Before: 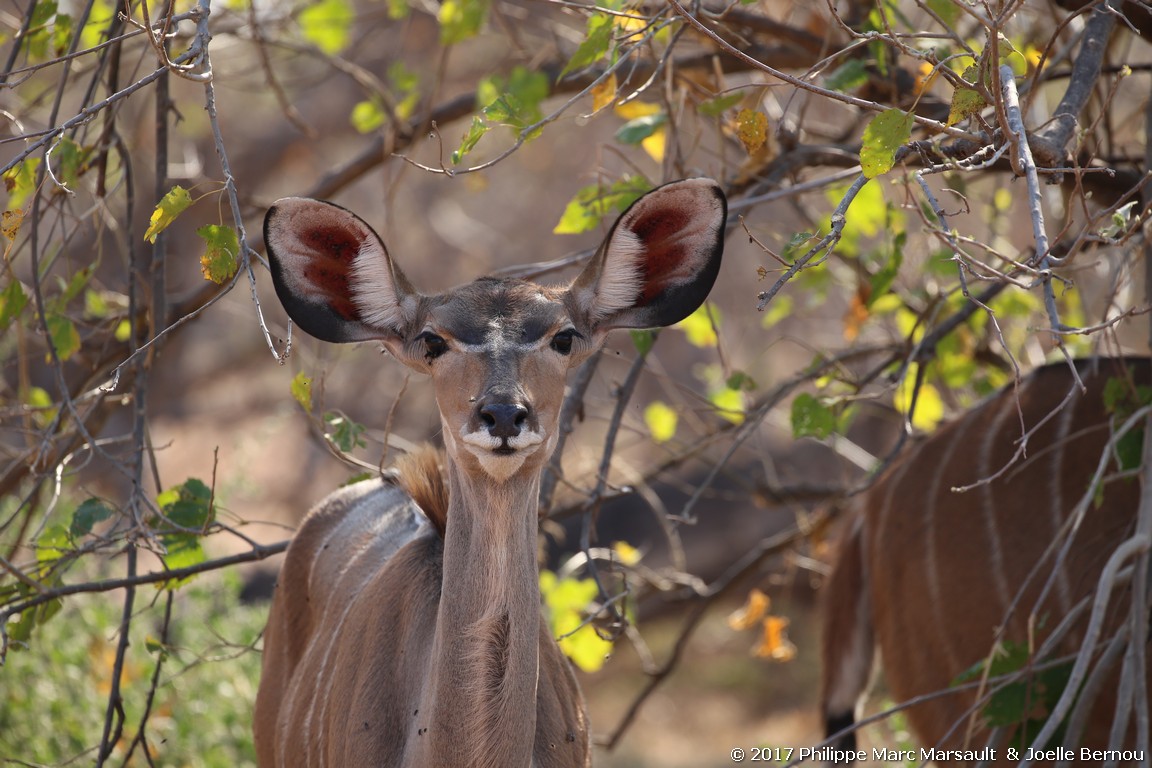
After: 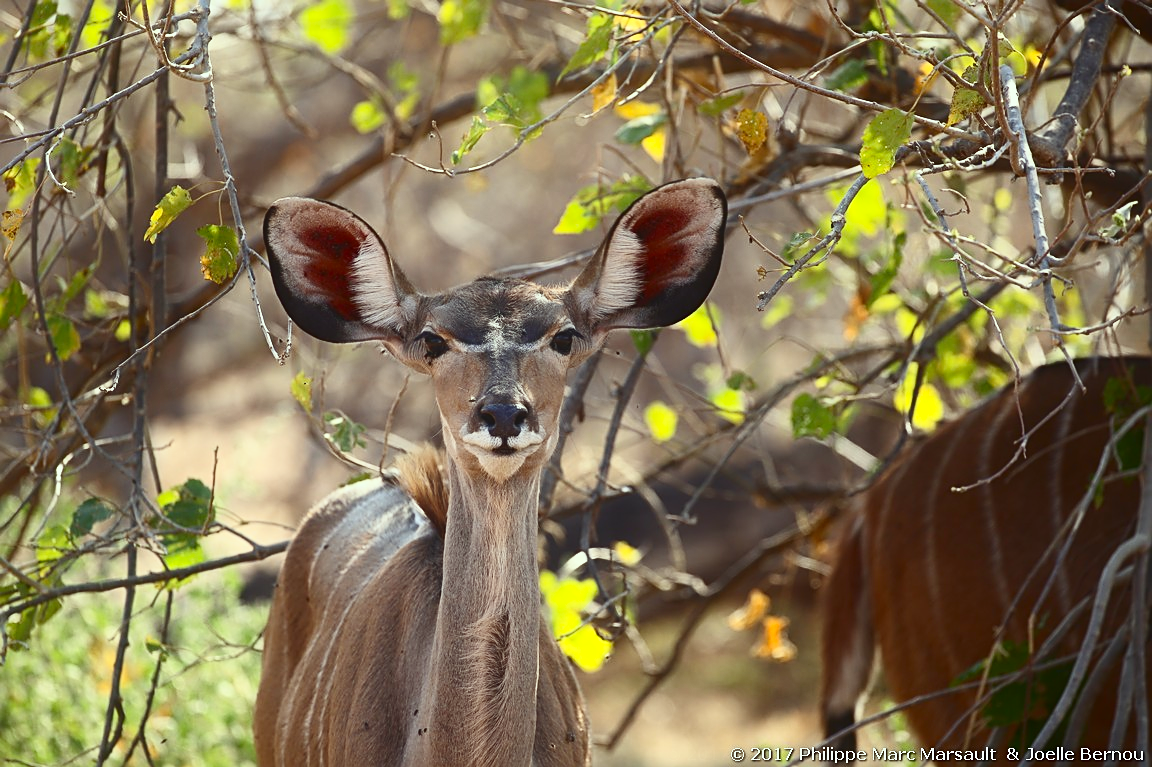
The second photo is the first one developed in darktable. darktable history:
sharpen: on, module defaults
crop: bottom 0.053%
contrast equalizer: octaves 7, y [[0.6 ×6], [0.55 ×6], [0 ×6], [0 ×6], [0 ×6]], mix -0.98
contrast brightness saturation: contrast 0.398, brightness 0.045, saturation 0.255
local contrast: mode bilateral grid, contrast 11, coarseness 25, detail 112%, midtone range 0.2
tone curve: curves: ch0 [(0, 0) (0.389, 0.458) (0.745, 0.82) (0.849, 0.917) (0.919, 0.969) (1, 1)]; ch1 [(0, 0) (0.437, 0.404) (0.5, 0.5) (0.529, 0.55) (0.58, 0.6) (0.616, 0.649) (1, 1)]; ch2 [(0, 0) (0.442, 0.428) (0.5, 0.5) (0.525, 0.543) (0.585, 0.62) (1, 1)], preserve colors none
color correction: highlights a* -8.24, highlights b* 3.7
exposure: exposure -0.291 EV, compensate exposure bias true, compensate highlight preservation false
